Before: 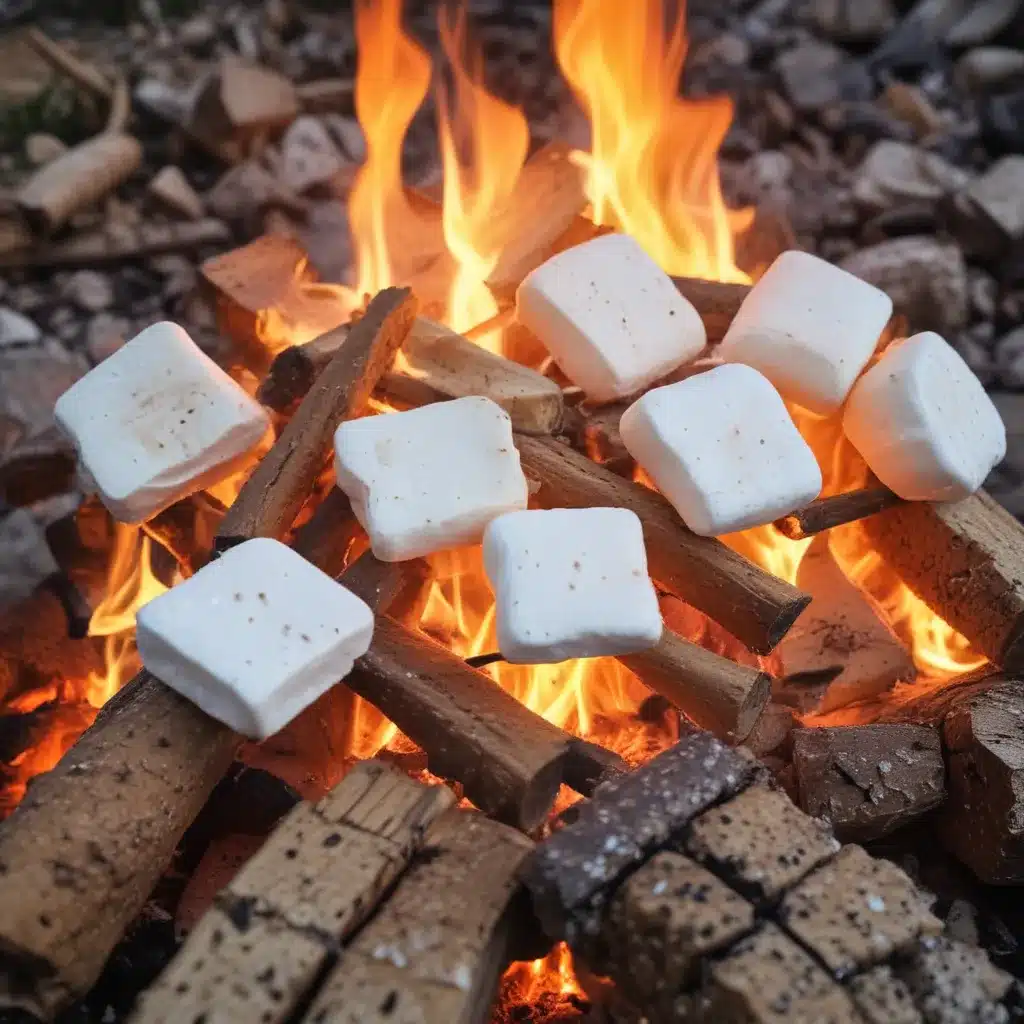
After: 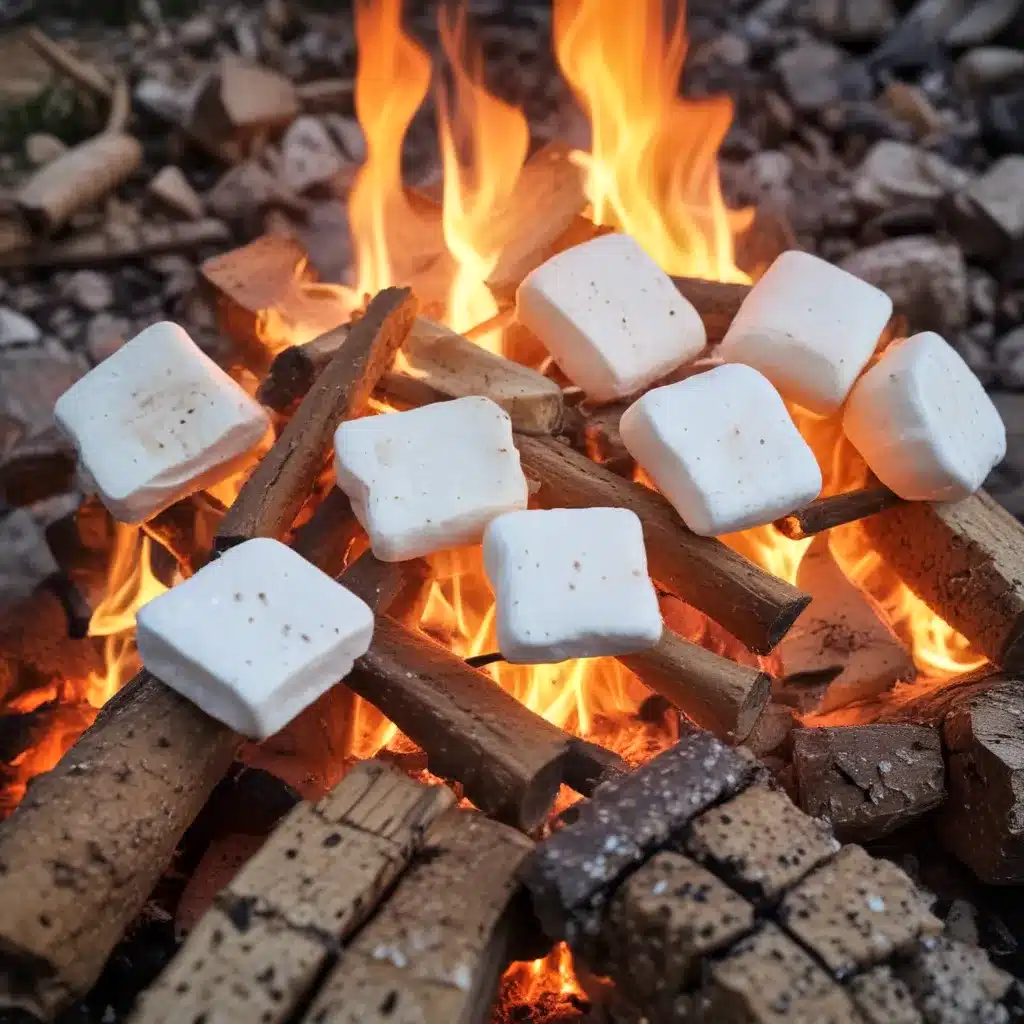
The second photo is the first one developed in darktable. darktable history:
local contrast: mode bilateral grid, contrast 20, coarseness 49, detail 119%, midtone range 0.2
